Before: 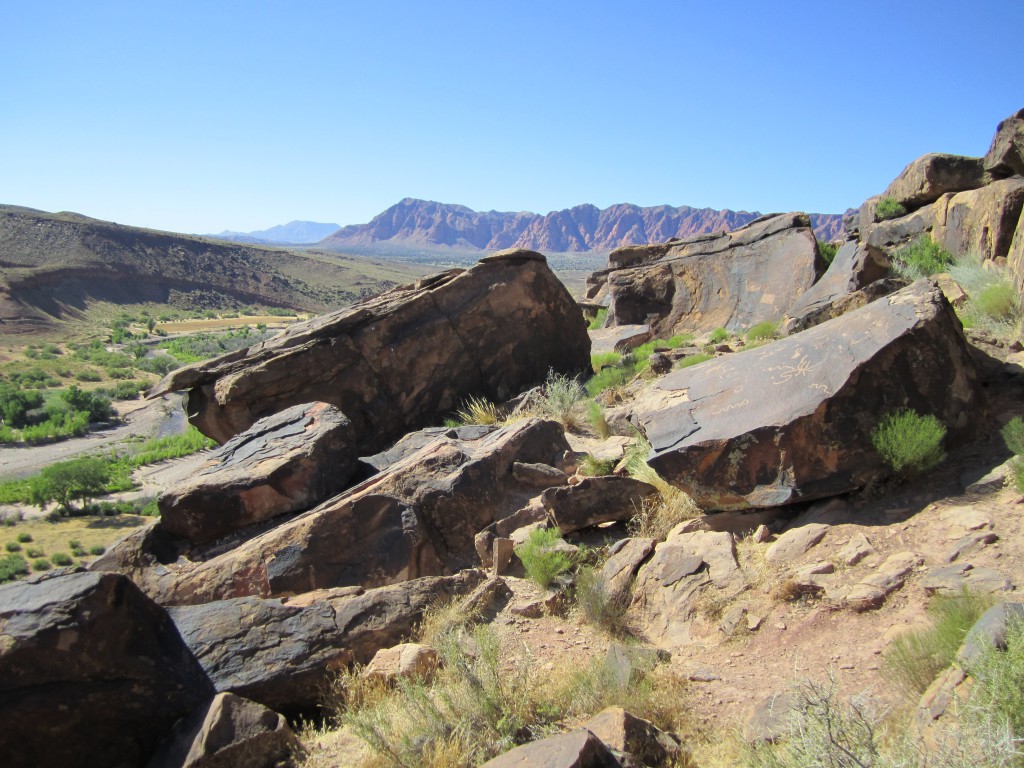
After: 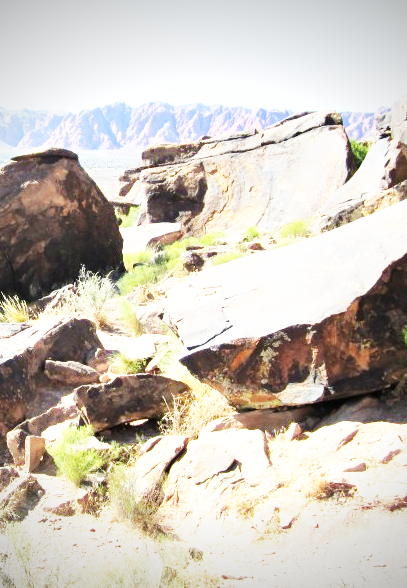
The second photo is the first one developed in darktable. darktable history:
vignetting: width/height ratio 1.094
exposure: black level correction 0, exposure 0.7 EV, compensate exposure bias true, compensate highlight preservation false
base curve: curves: ch0 [(0, 0) (0.007, 0.004) (0.027, 0.03) (0.046, 0.07) (0.207, 0.54) (0.442, 0.872) (0.673, 0.972) (1, 1)], preserve colors none
crop: left 45.721%, top 13.393%, right 14.118%, bottom 10.01%
